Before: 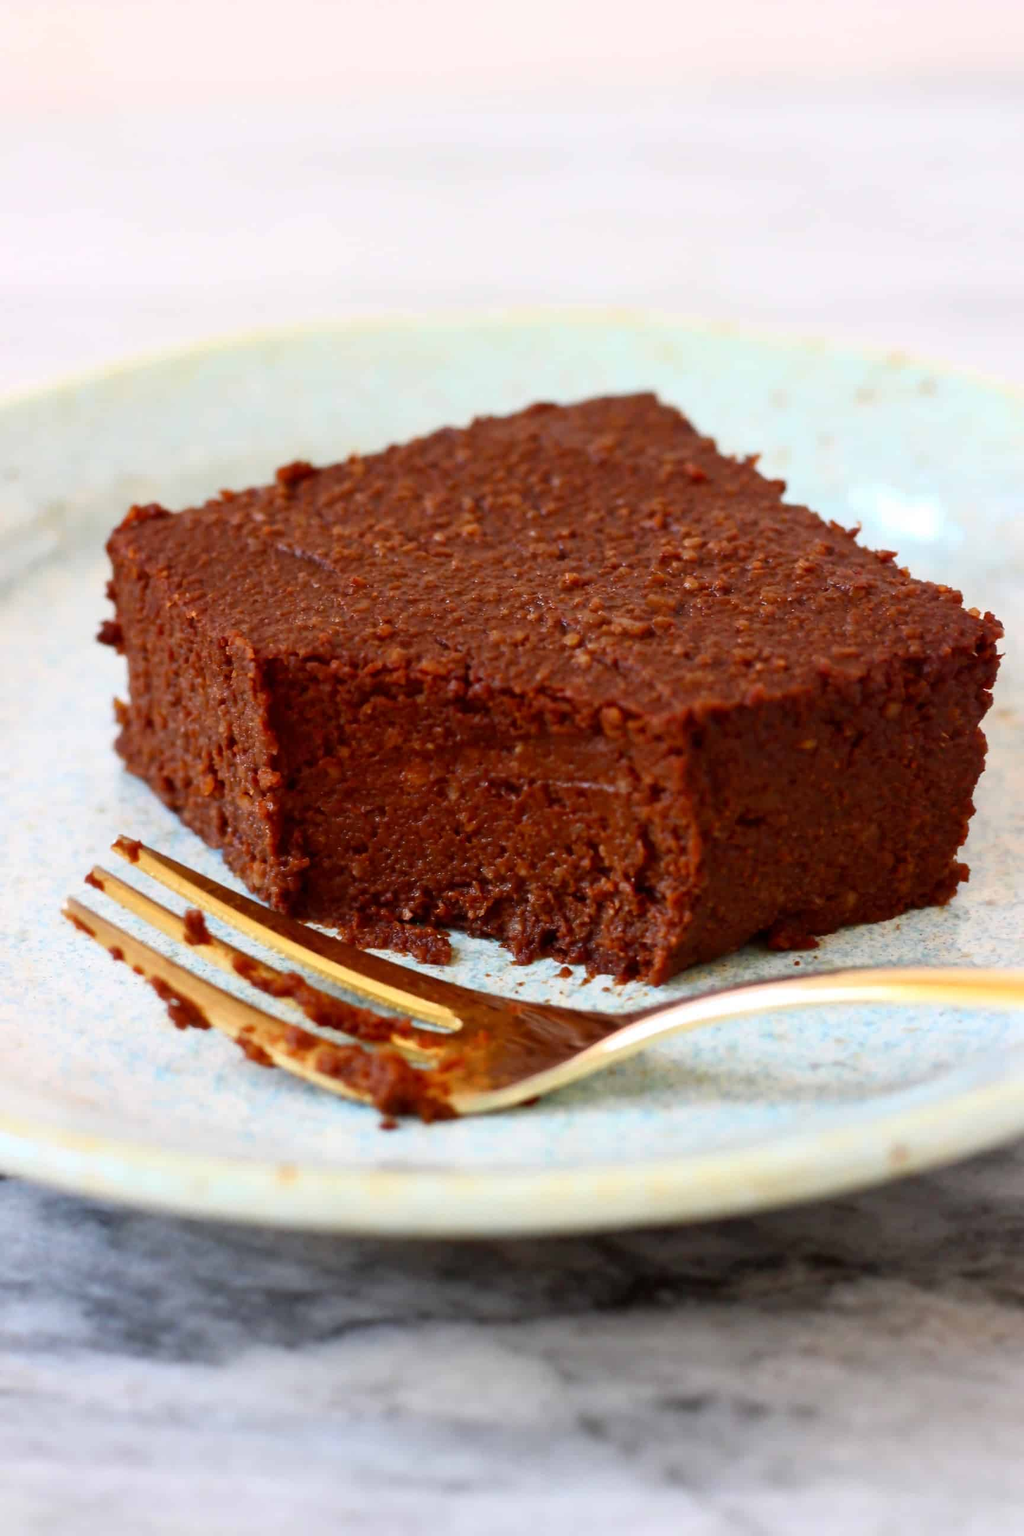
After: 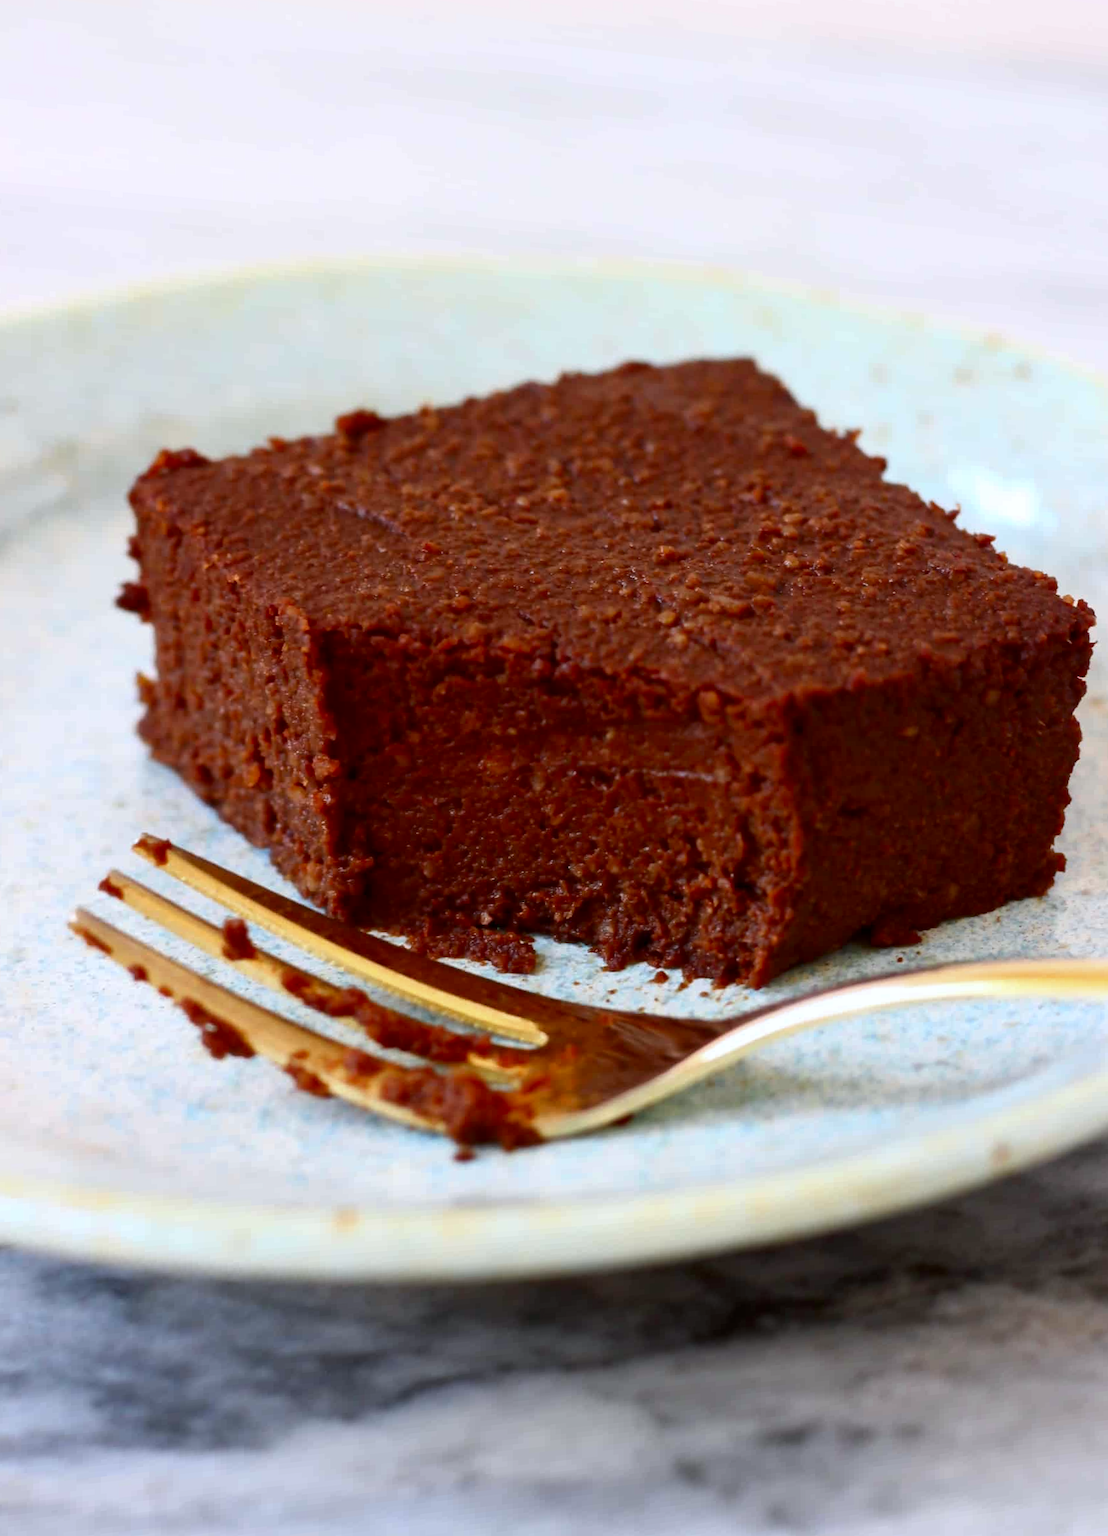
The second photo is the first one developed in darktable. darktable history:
rotate and perspective: rotation -0.013°, lens shift (vertical) -0.027, lens shift (horizontal) 0.178, crop left 0.016, crop right 0.989, crop top 0.082, crop bottom 0.918
contrast brightness saturation: brightness -0.09
white balance: red 0.98, blue 1.034
